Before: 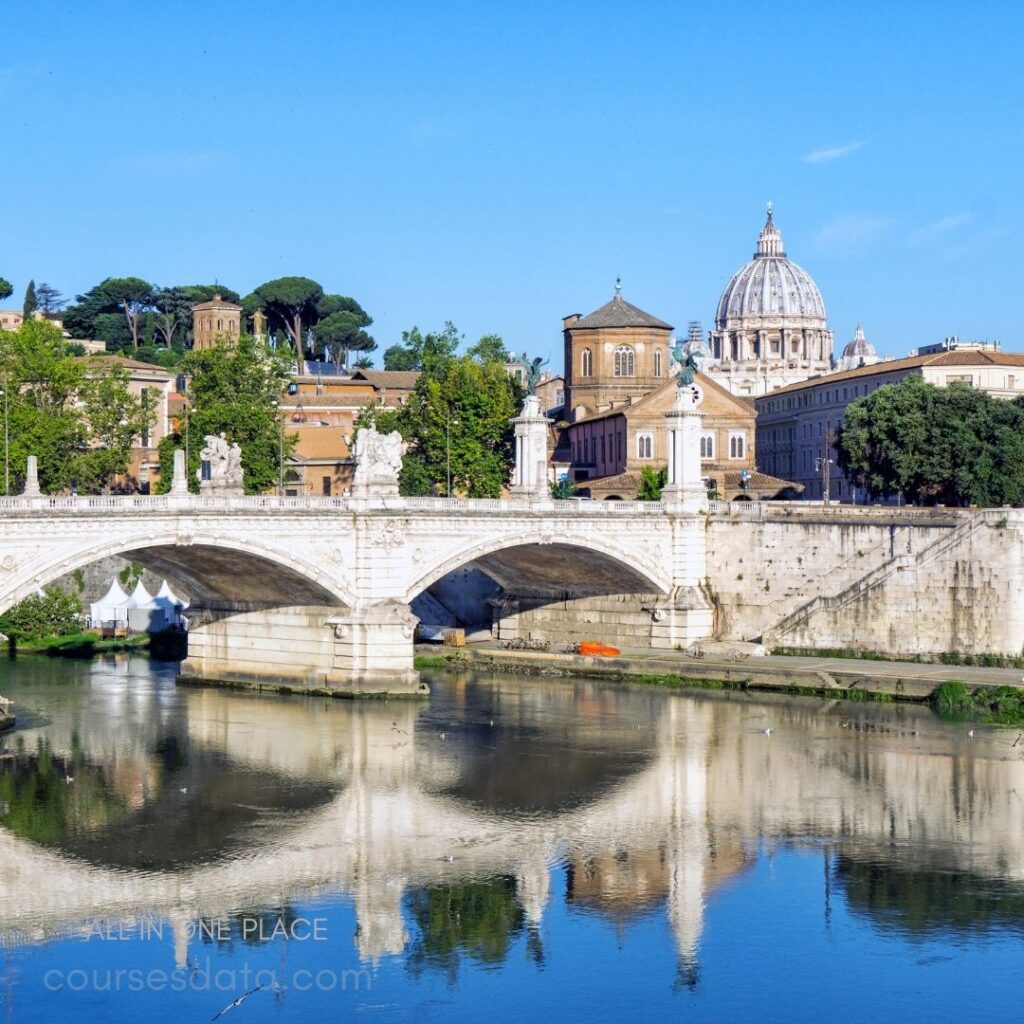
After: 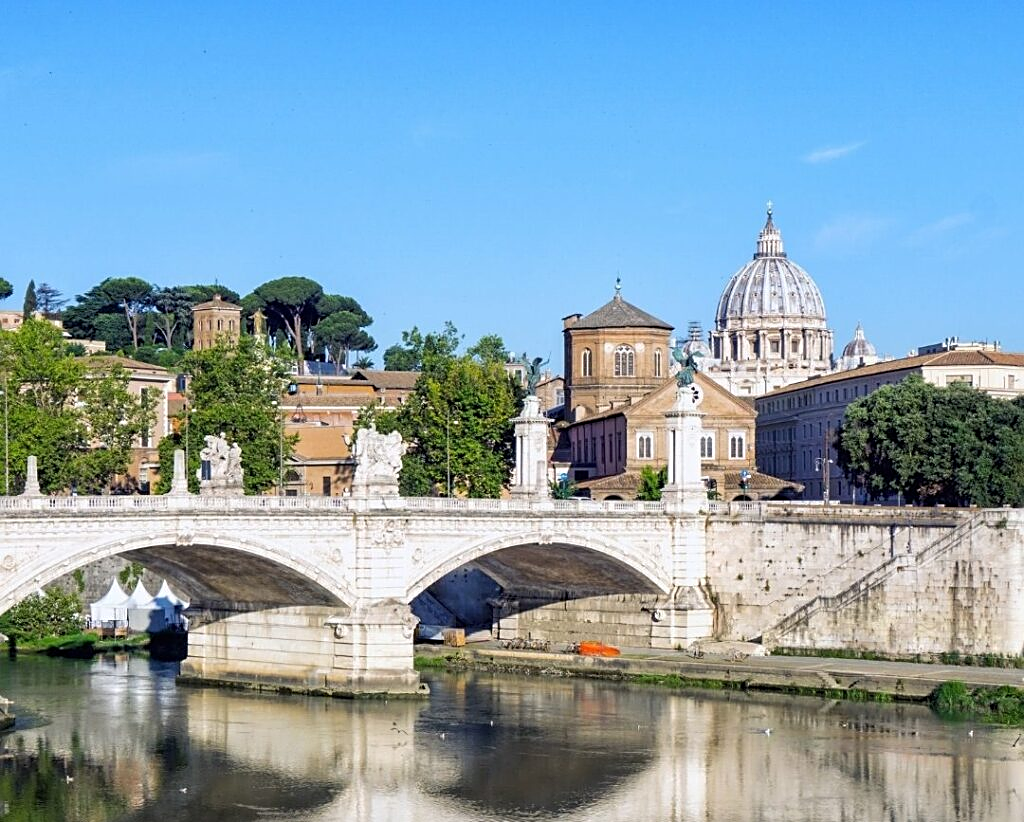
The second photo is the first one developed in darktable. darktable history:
crop: bottom 19.644%
white balance: emerald 1
sharpen: radius 1.967
